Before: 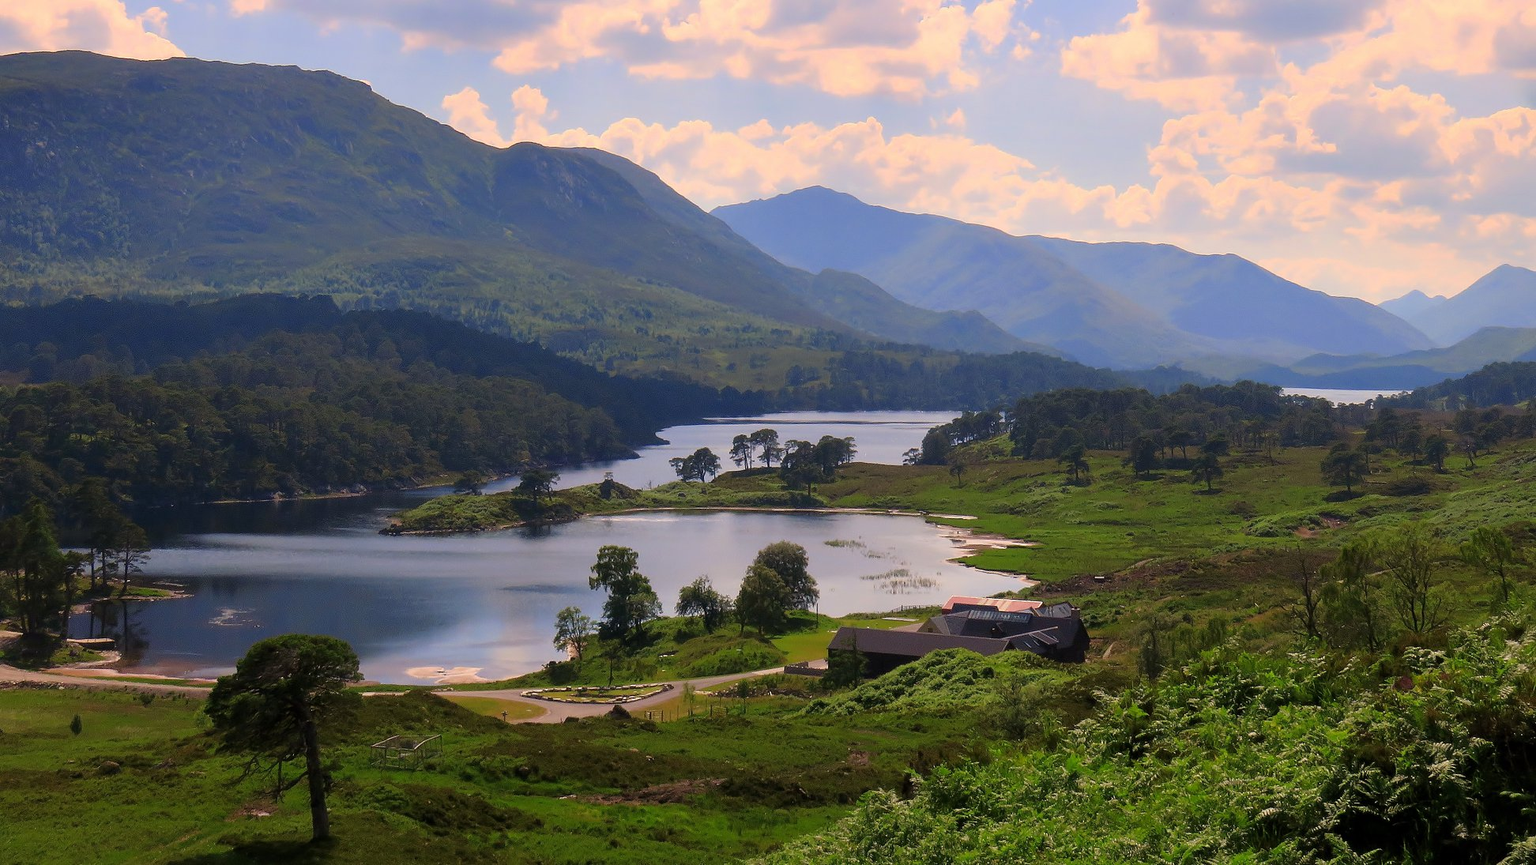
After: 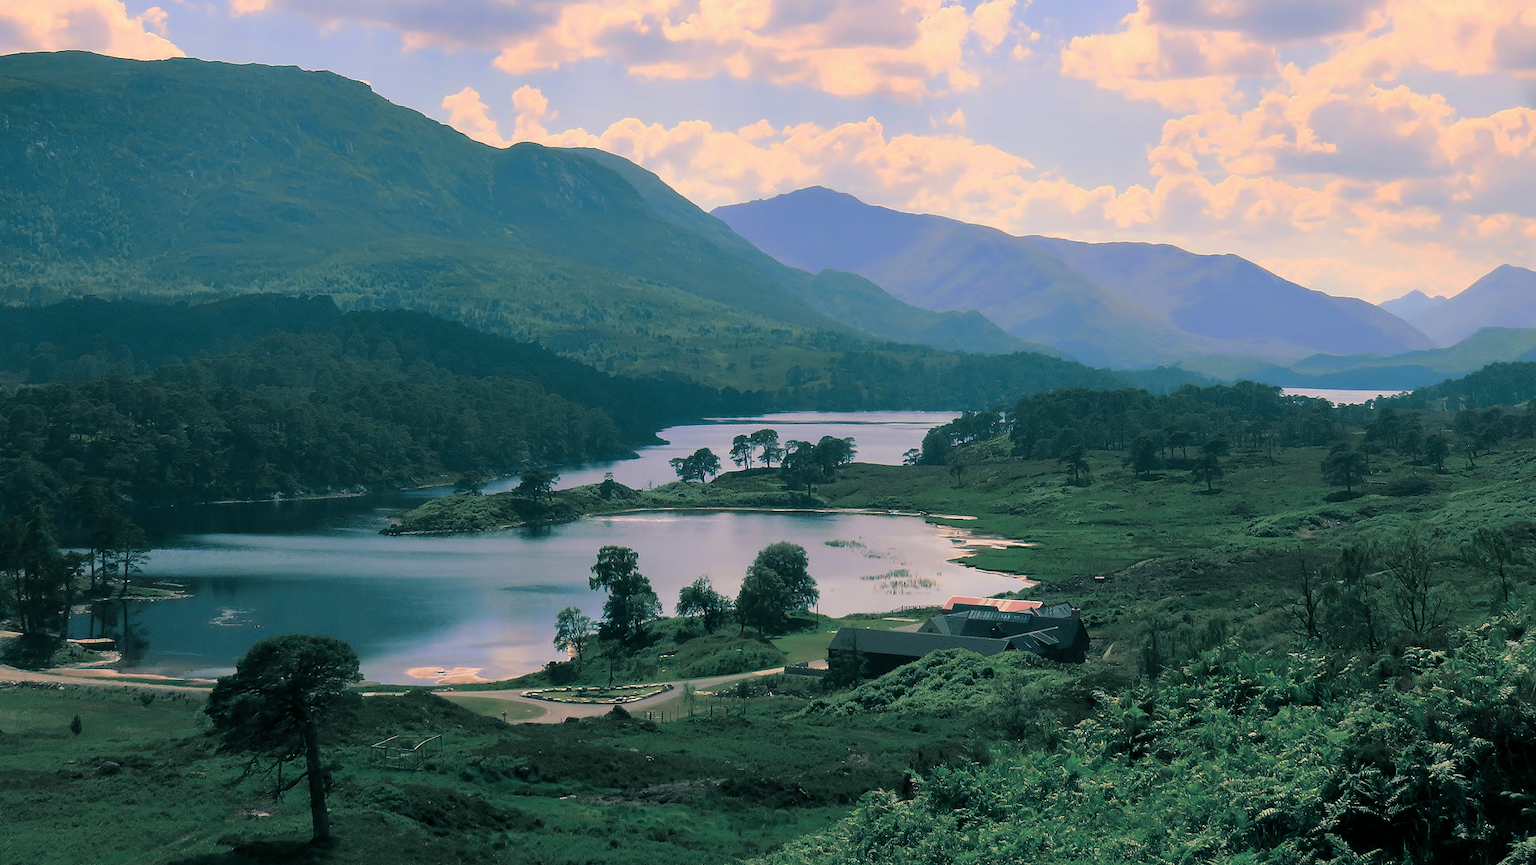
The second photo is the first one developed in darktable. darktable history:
vibrance: vibrance 15%
split-toning: shadows › hue 186.43°, highlights › hue 49.29°, compress 30.29%
